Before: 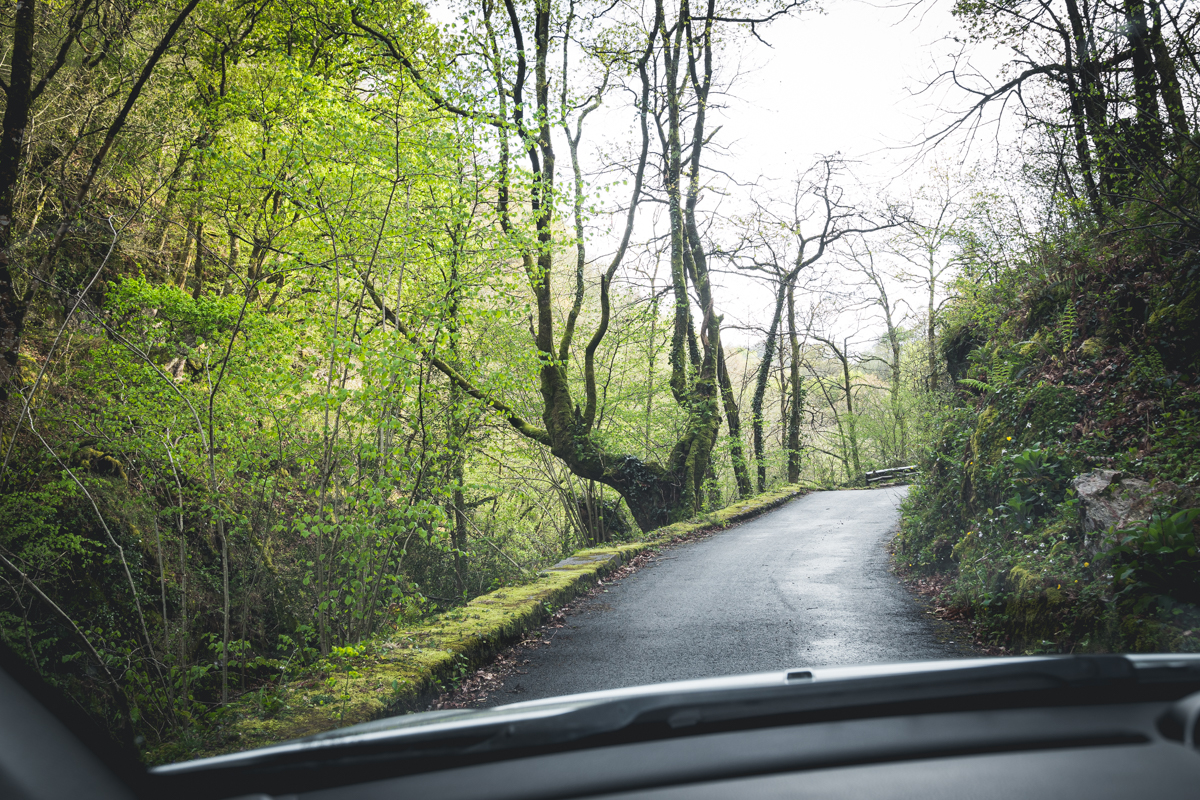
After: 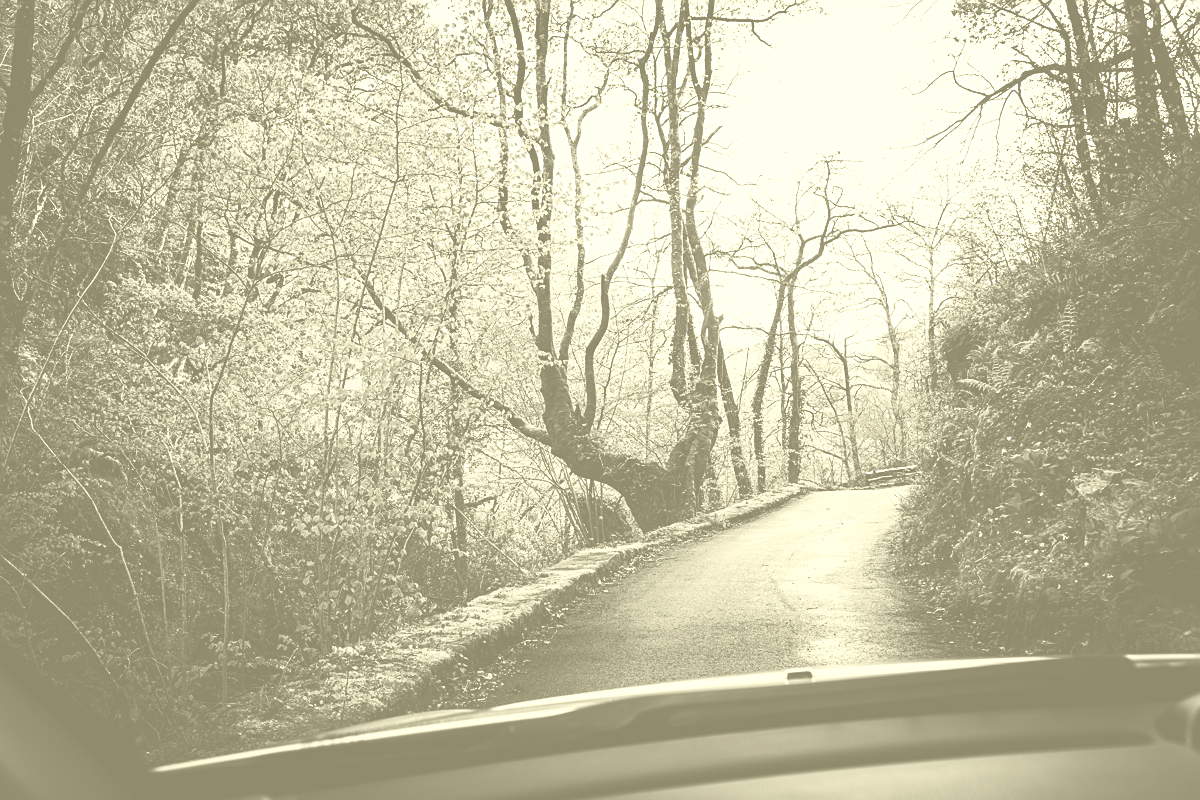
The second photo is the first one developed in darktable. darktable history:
colorize: hue 43.2°, saturation 40%, version 1
sharpen: on, module defaults
contrast brightness saturation: contrast 0.24, brightness -0.24, saturation 0.14
